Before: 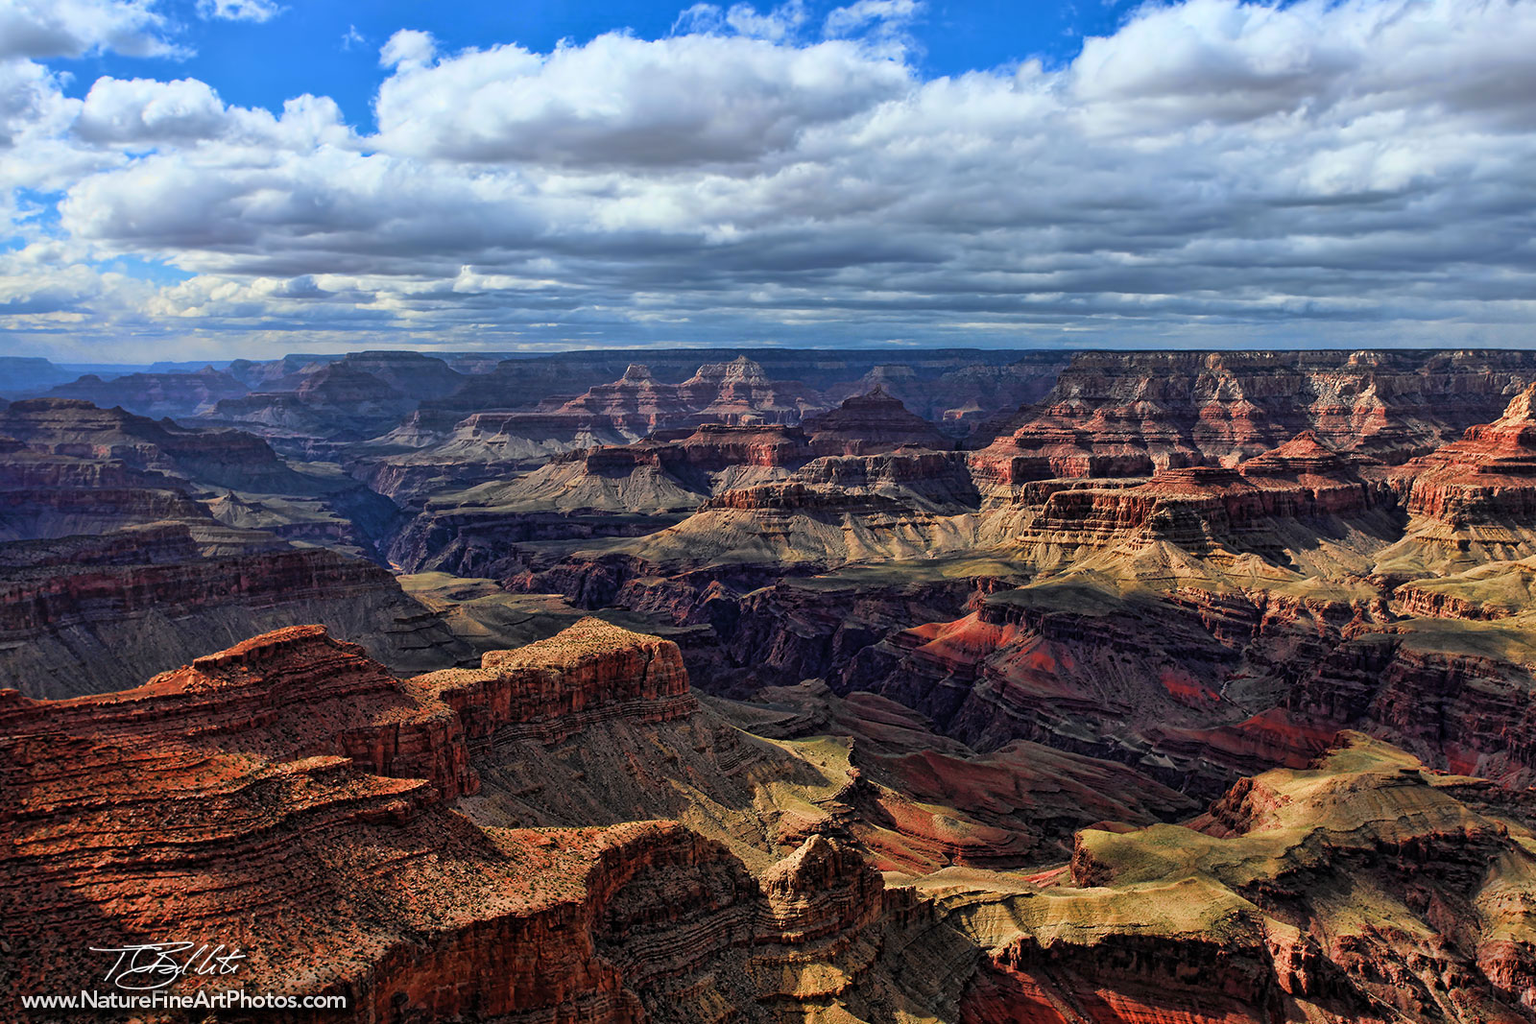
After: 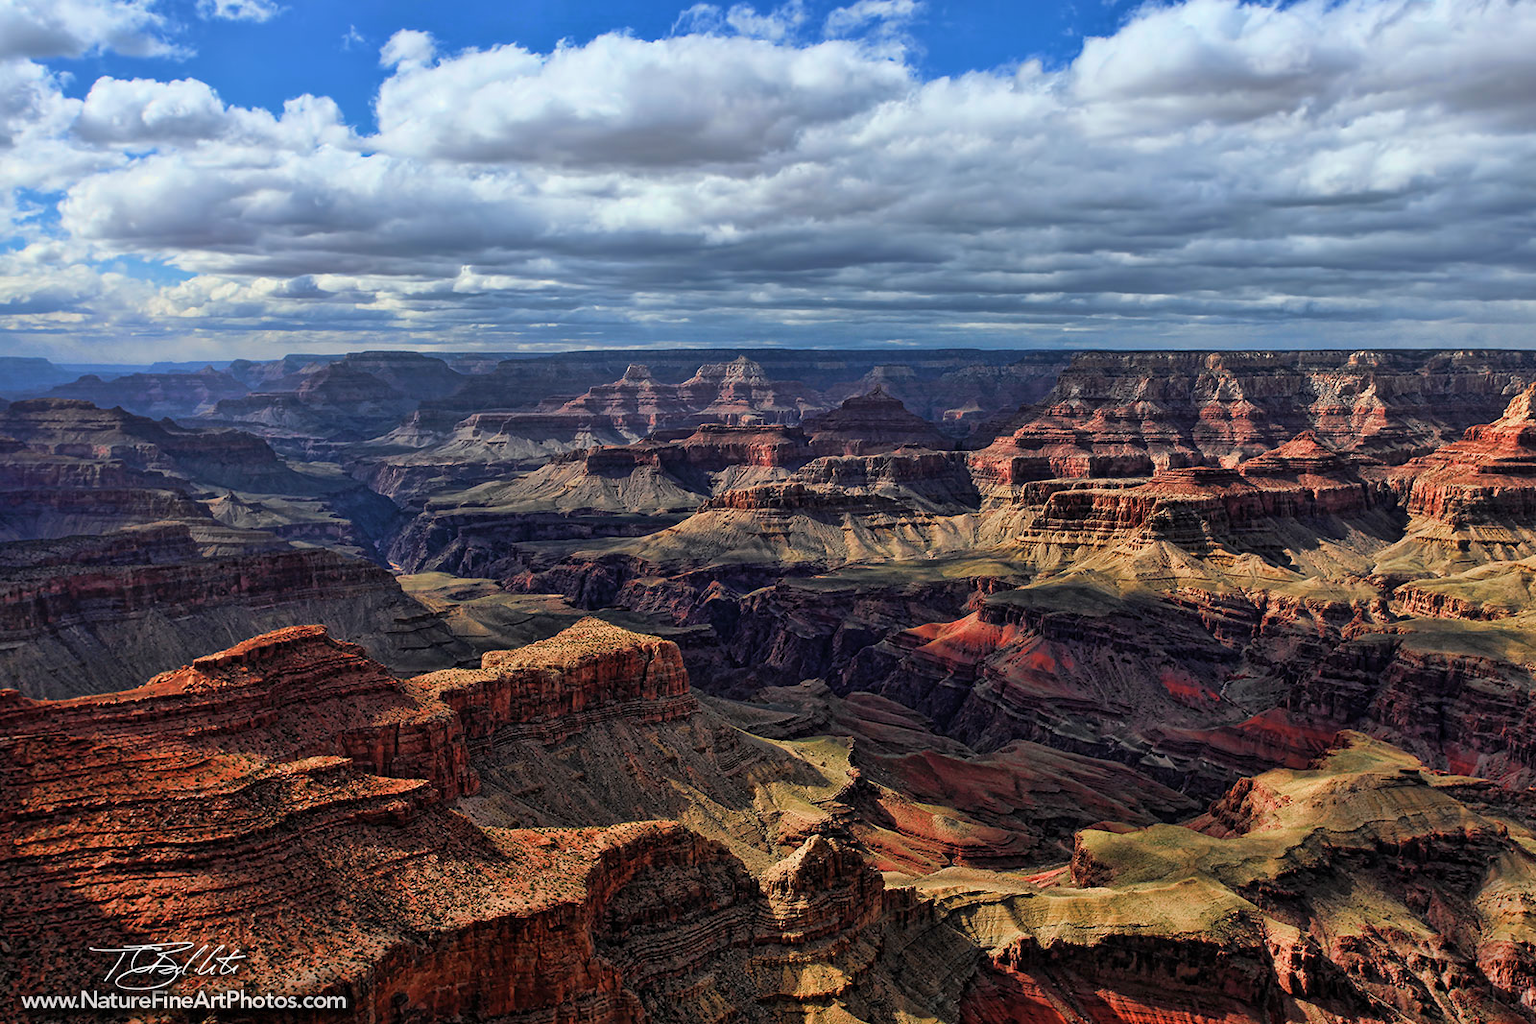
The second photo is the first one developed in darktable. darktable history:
color zones: curves: ch0 [(0, 0.485) (0.178, 0.476) (0.261, 0.623) (0.411, 0.403) (0.708, 0.603) (0.934, 0.412)]; ch1 [(0.003, 0.485) (0.149, 0.496) (0.229, 0.584) (0.326, 0.551) (0.484, 0.262) (0.757, 0.643)], mix -137.93%
